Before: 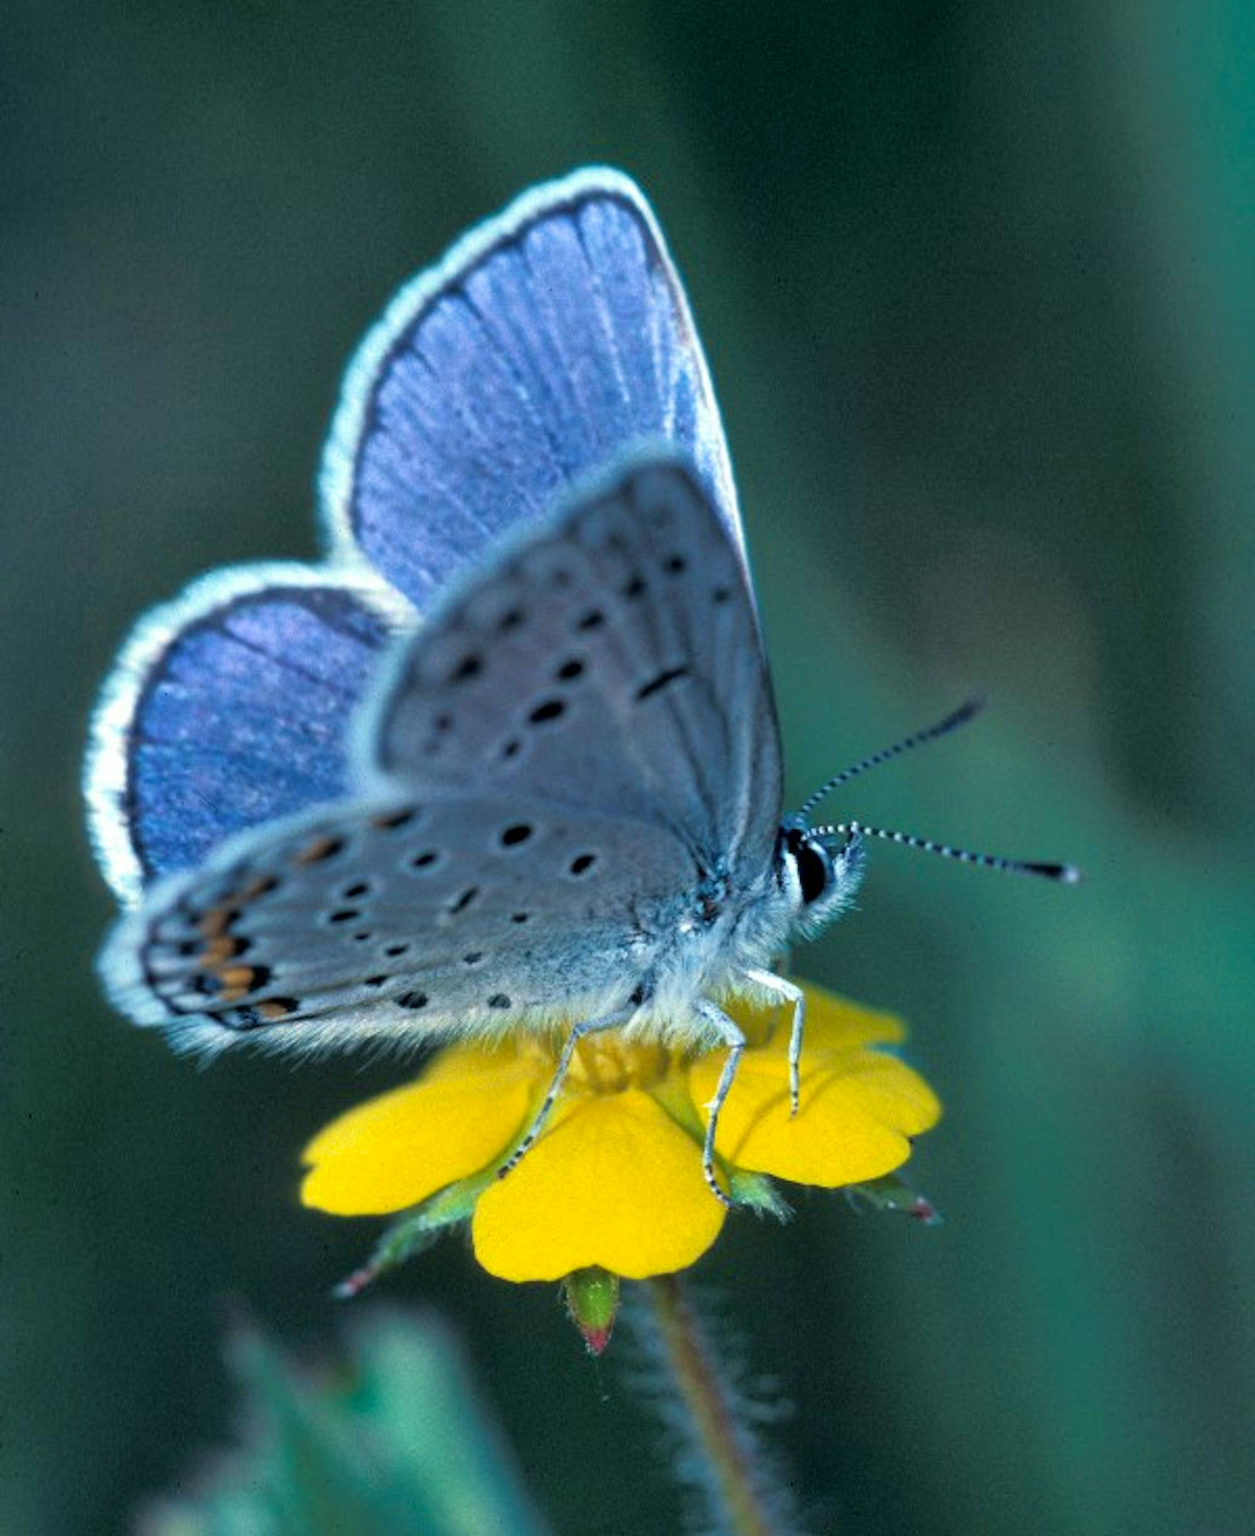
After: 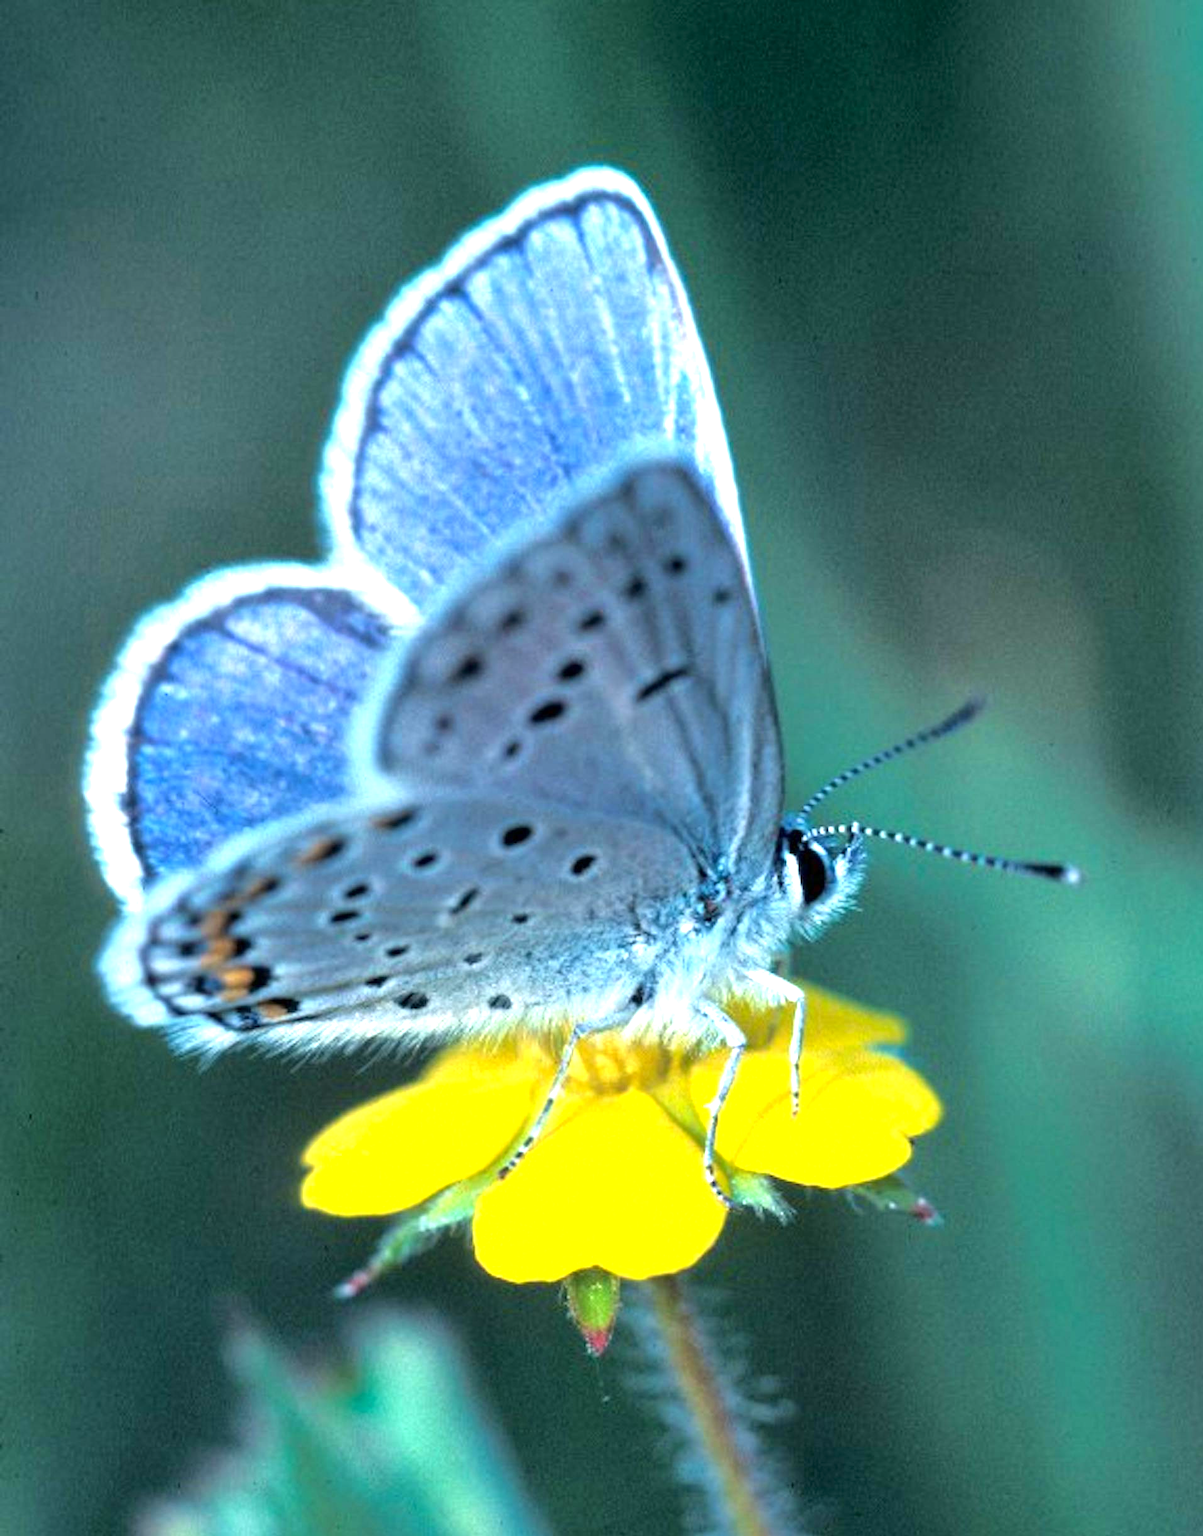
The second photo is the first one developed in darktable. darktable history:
crop: right 4.126%, bottom 0.031%
exposure: exposure 1.137 EV, compensate highlight preservation false
